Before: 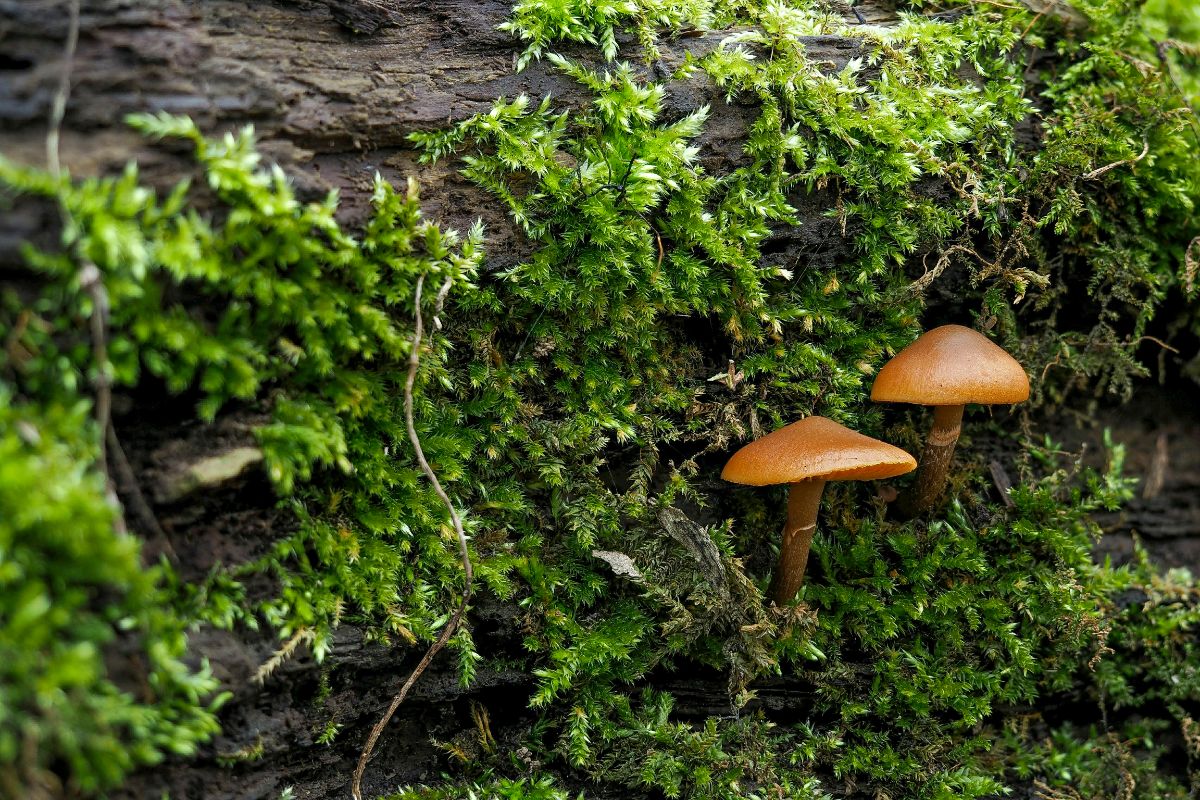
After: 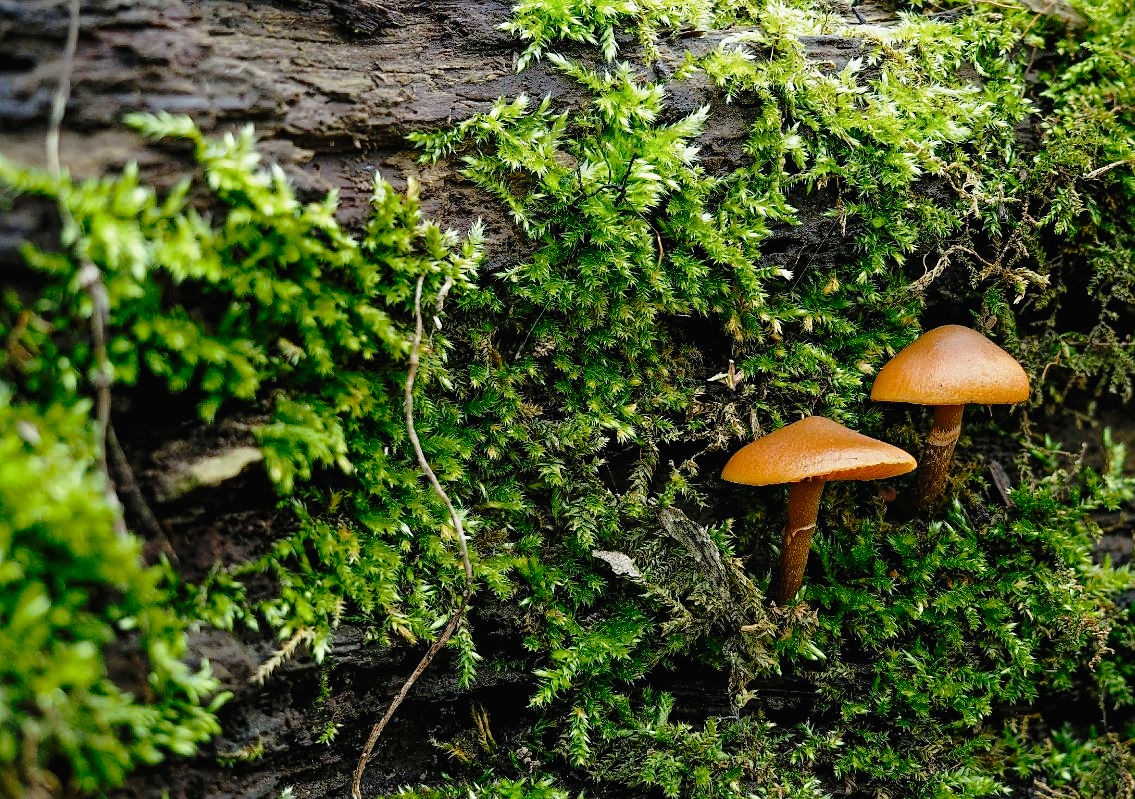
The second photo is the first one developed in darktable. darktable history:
tone curve: curves: ch0 [(0.014, 0.013) (0.088, 0.043) (0.208, 0.176) (0.257, 0.267) (0.406, 0.483) (0.489, 0.556) (0.667, 0.73) (0.793, 0.851) (0.994, 0.974)]; ch1 [(0, 0) (0.161, 0.092) (0.35, 0.33) (0.392, 0.392) (0.457, 0.467) (0.505, 0.497) (0.537, 0.518) (0.553, 0.53) (0.58, 0.567) (0.739, 0.697) (1, 1)]; ch2 [(0, 0) (0.346, 0.362) (0.448, 0.419) (0.502, 0.499) (0.533, 0.517) (0.556, 0.533) (0.629, 0.619) (0.717, 0.678) (1, 1)], preserve colors none
sharpen: amount 0.211
crop and rotate: right 5.384%
